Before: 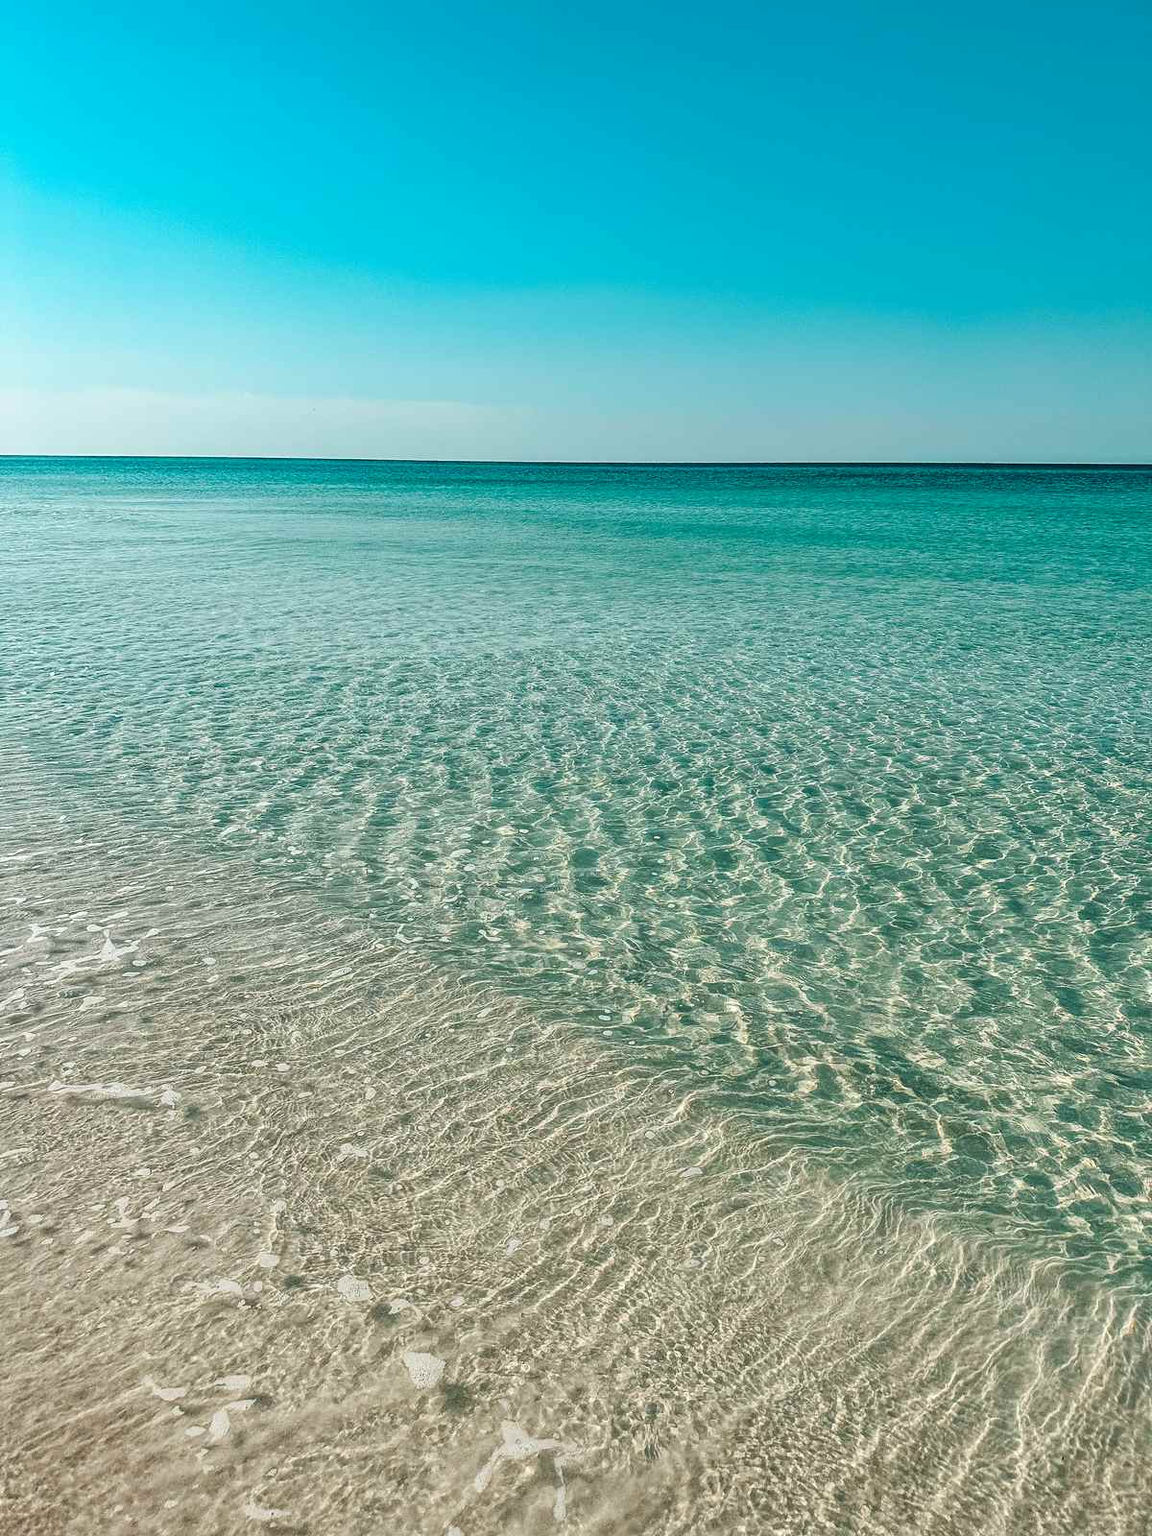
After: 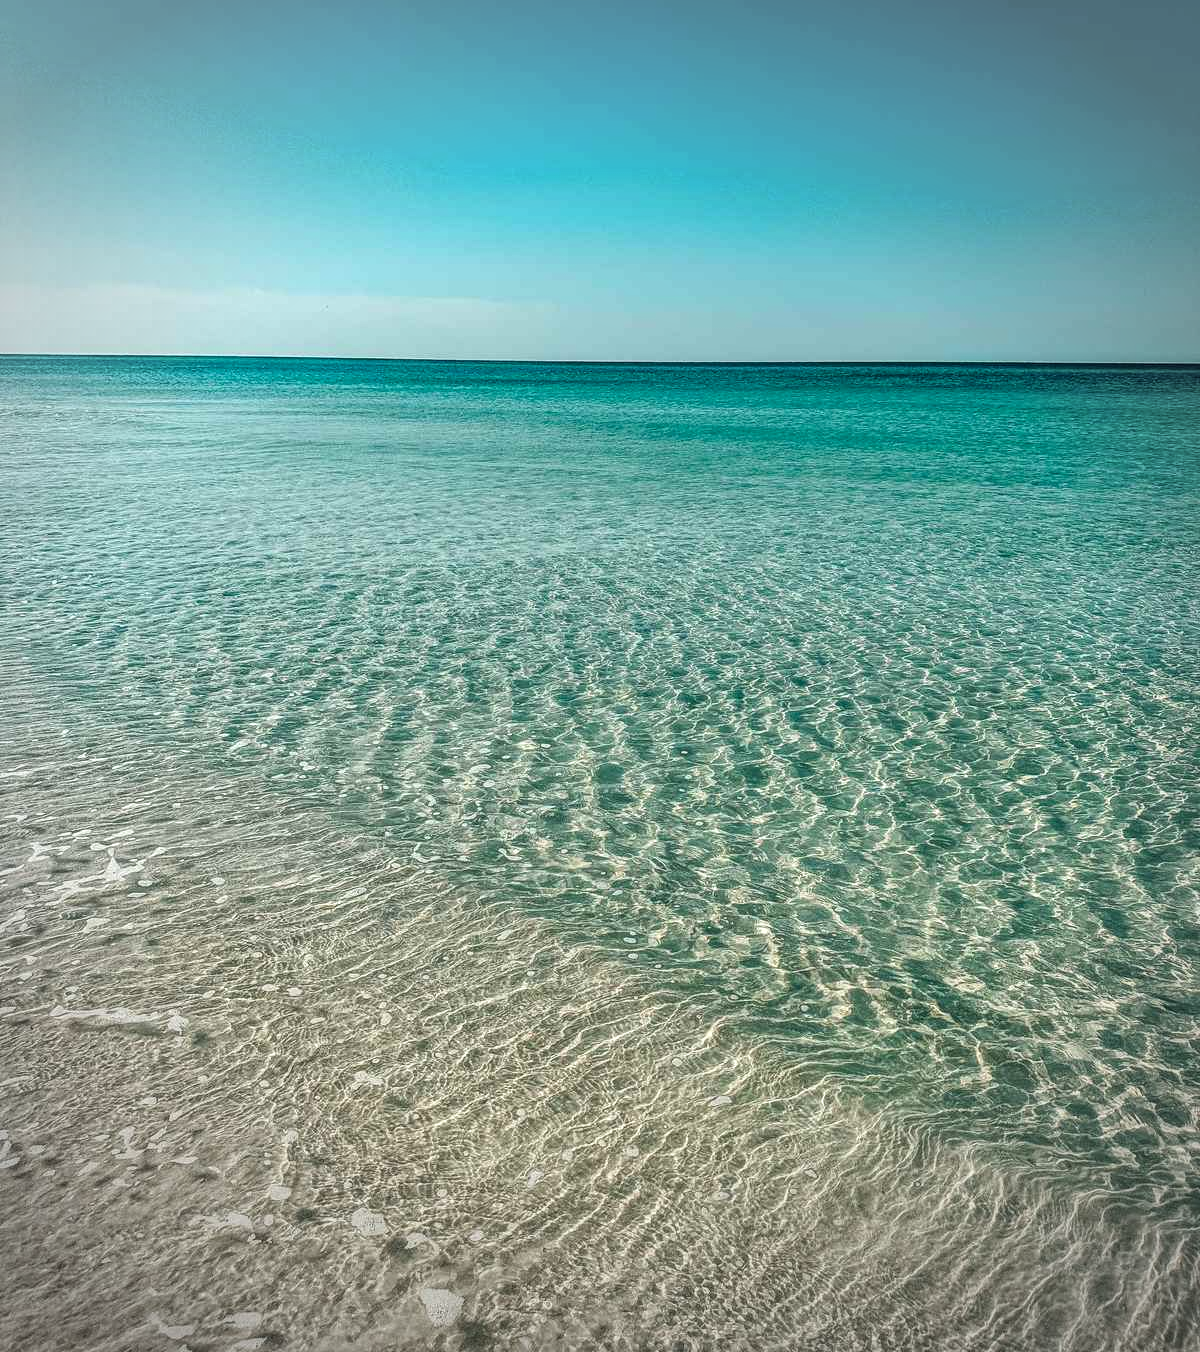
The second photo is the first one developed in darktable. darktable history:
vignetting: fall-off start 74.99%, width/height ratio 1.083, unbound false
crop: top 7.56%, bottom 7.936%
local contrast: on, module defaults
